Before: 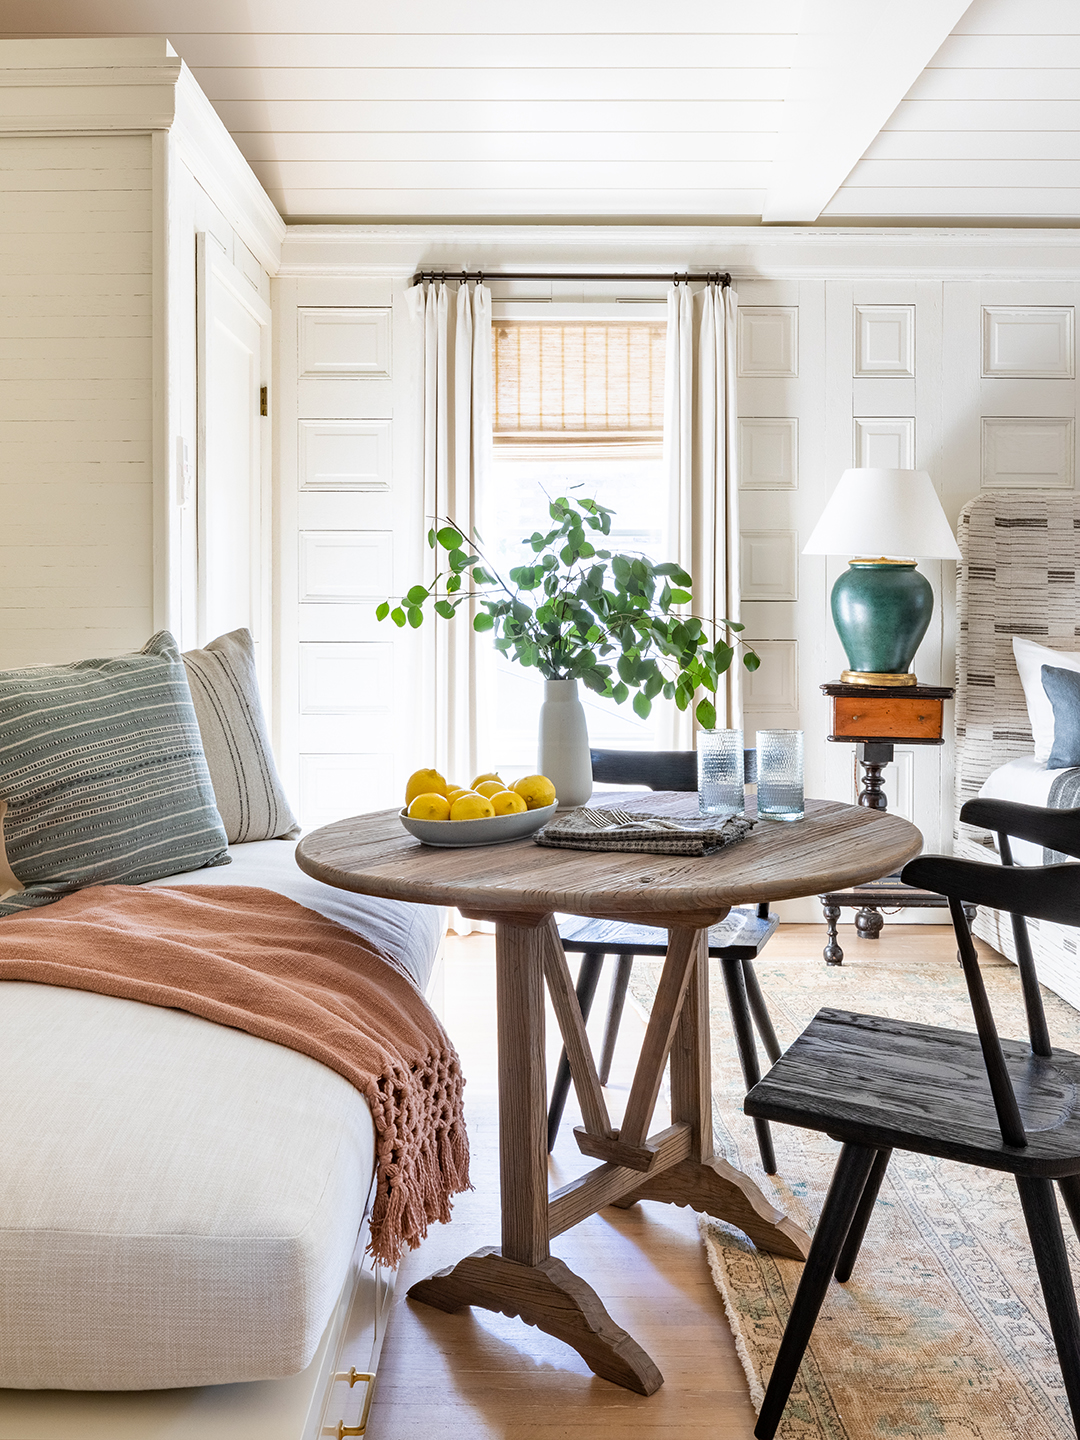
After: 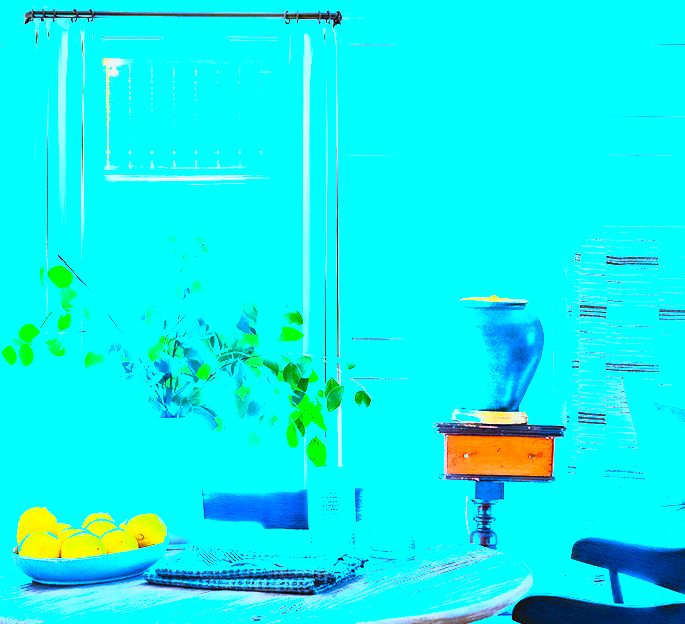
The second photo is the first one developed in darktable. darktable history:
sharpen: radius 2.911, amount 0.877, threshold 47.469
tone curve: curves: ch0 [(0, 0) (0.168, 0.142) (0.359, 0.44) (0.469, 0.544) (0.634, 0.722) (0.858, 0.903) (1, 0.968)]; ch1 [(0, 0) (0.437, 0.453) (0.472, 0.47) (0.502, 0.502) (0.54, 0.534) (0.57, 0.592) (0.618, 0.66) (0.699, 0.749) (0.859, 0.919) (1, 1)]; ch2 [(0, 0) (0.33, 0.301) (0.421, 0.443) (0.476, 0.498) (0.505, 0.503) (0.547, 0.557) (0.586, 0.634) (0.608, 0.676) (1, 1)], color space Lab, independent channels, preserve colors none
color balance rgb: highlights gain › luminance 5.571%, highlights gain › chroma 2.598%, highlights gain › hue 89.52°, linear chroma grading › global chroma 14.706%, perceptual saturation grading › global saturation 19.548%, global vibrance 20%
contrast brightness saturation: contrast 0.996, brightness 0.983, saturation 0.998
color calibration: illuminant as shot in camera, x 0.44, y 0.413, temperature 2878.25 K
crop: left 36.077%, top 18.204%, right 0.48%, bottom 38.432%
exposure: exposure 0.52 EV, compensate highlight preservation false
